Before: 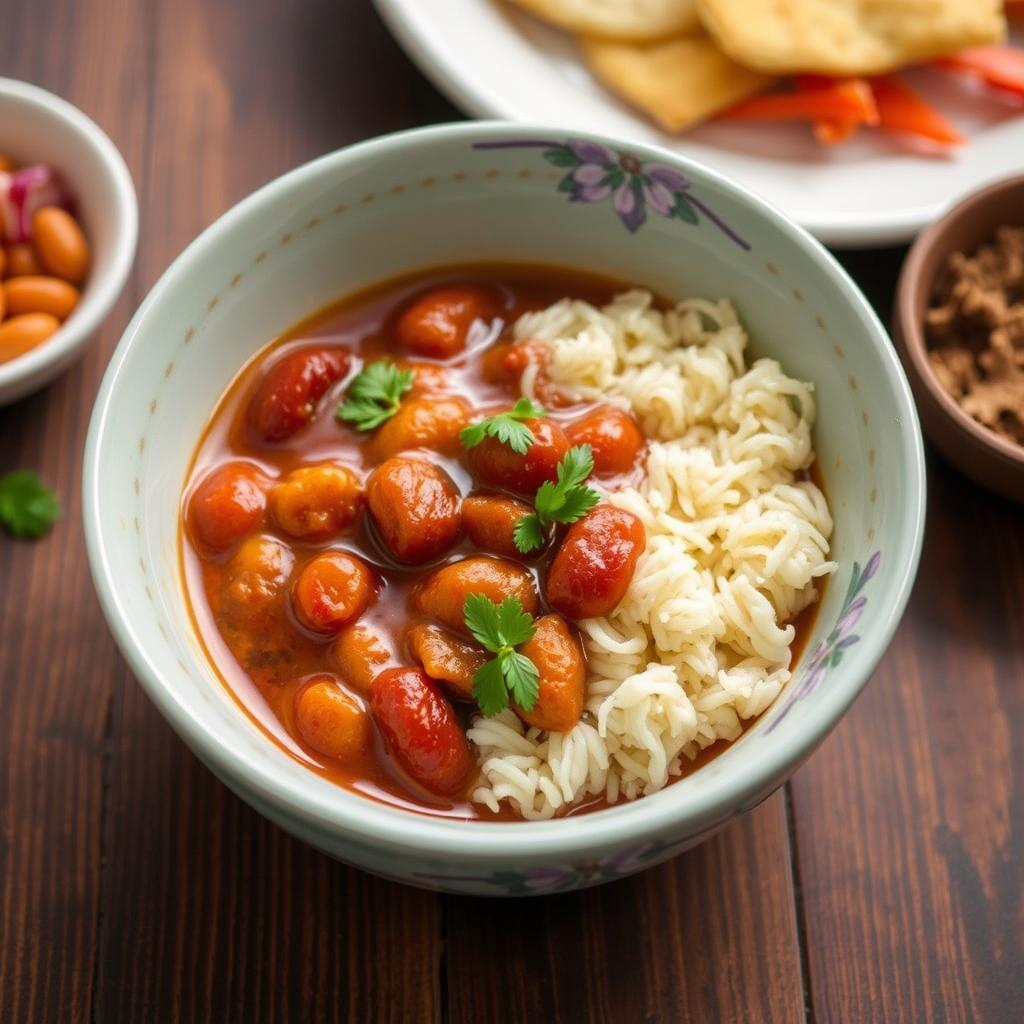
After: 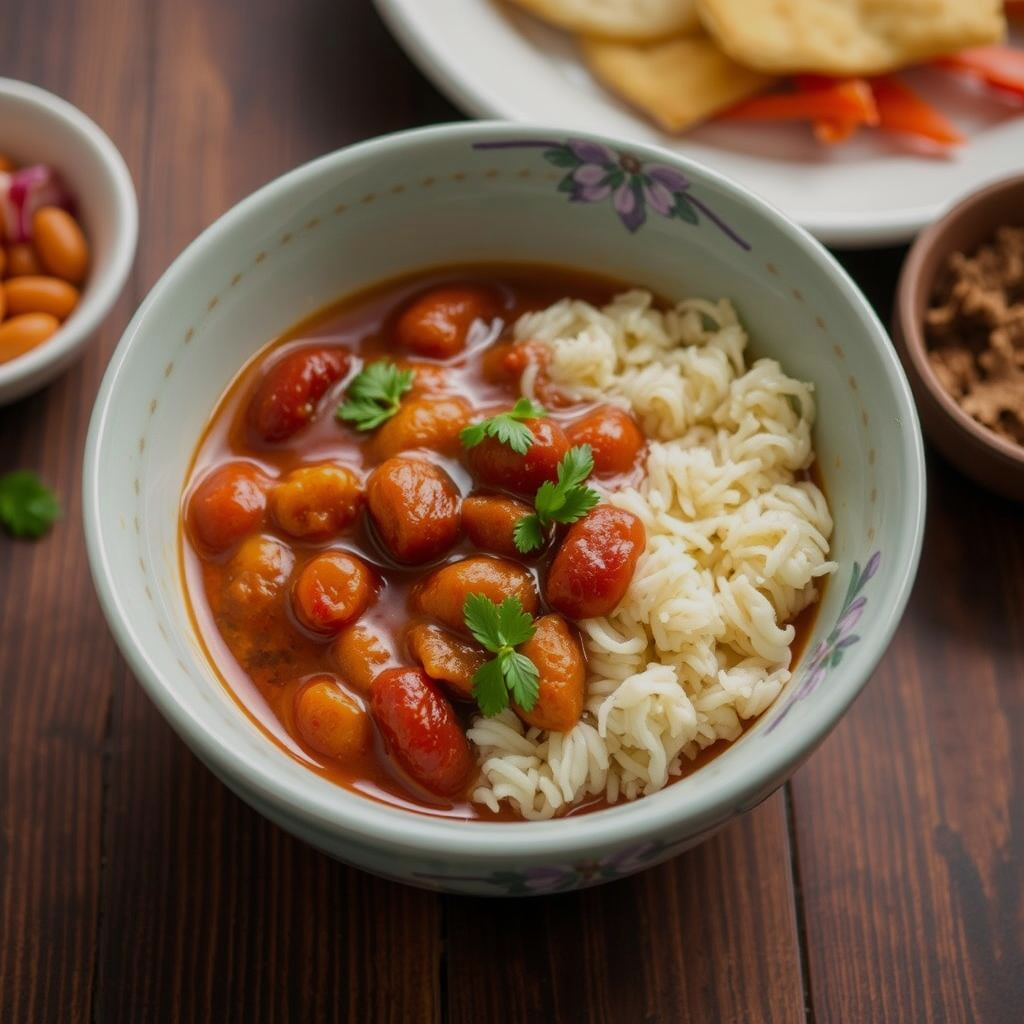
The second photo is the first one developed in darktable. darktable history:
exposure: exposure -0.492 EV, compensate highlight preservation false
